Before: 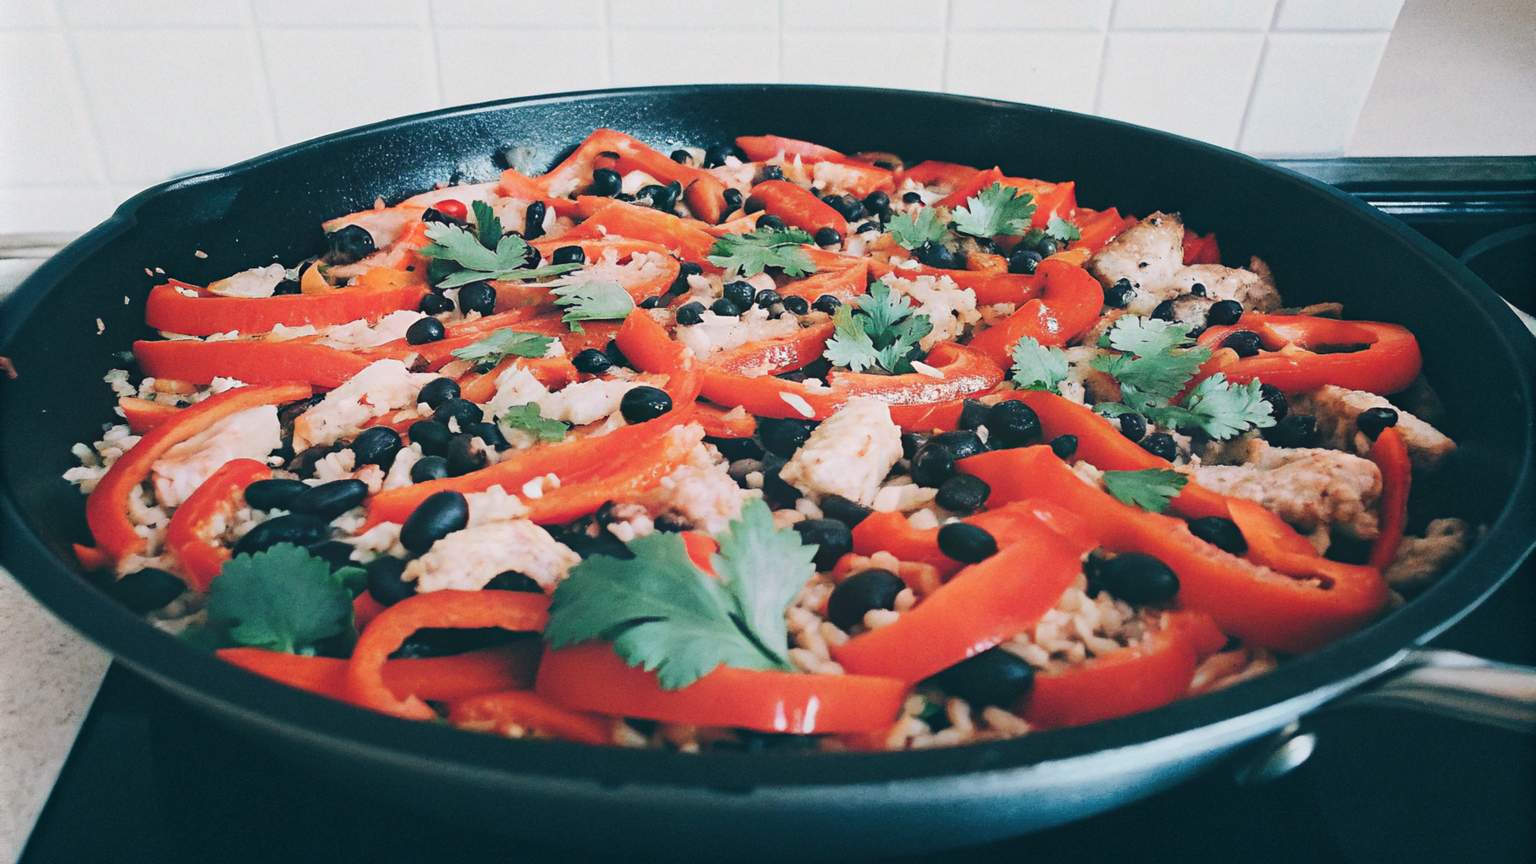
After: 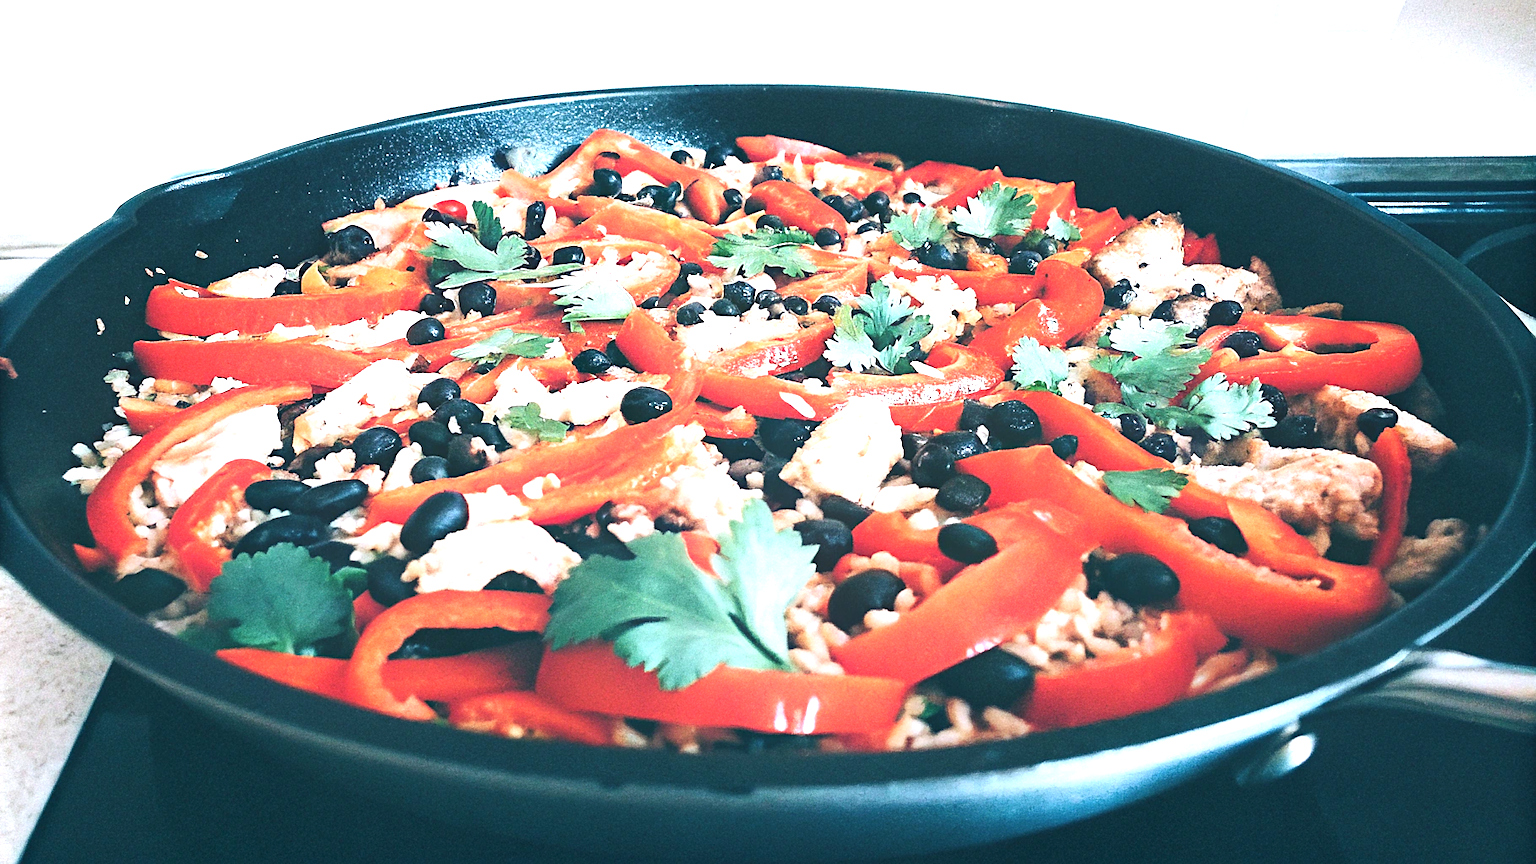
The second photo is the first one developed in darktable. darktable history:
sharpen: on, module defaults
exposure: black level correction 0, exposure 1.1 EV, compensate exposure bias true, compensate highlight preservation false
white balance: red 0.967, blue 1.049
